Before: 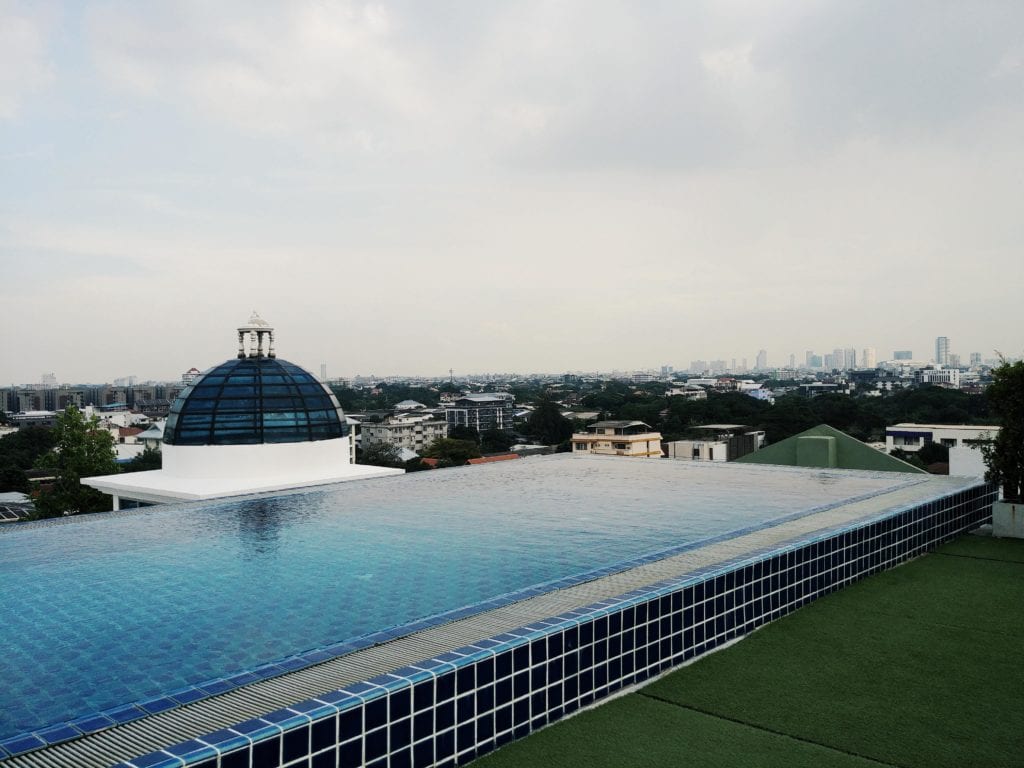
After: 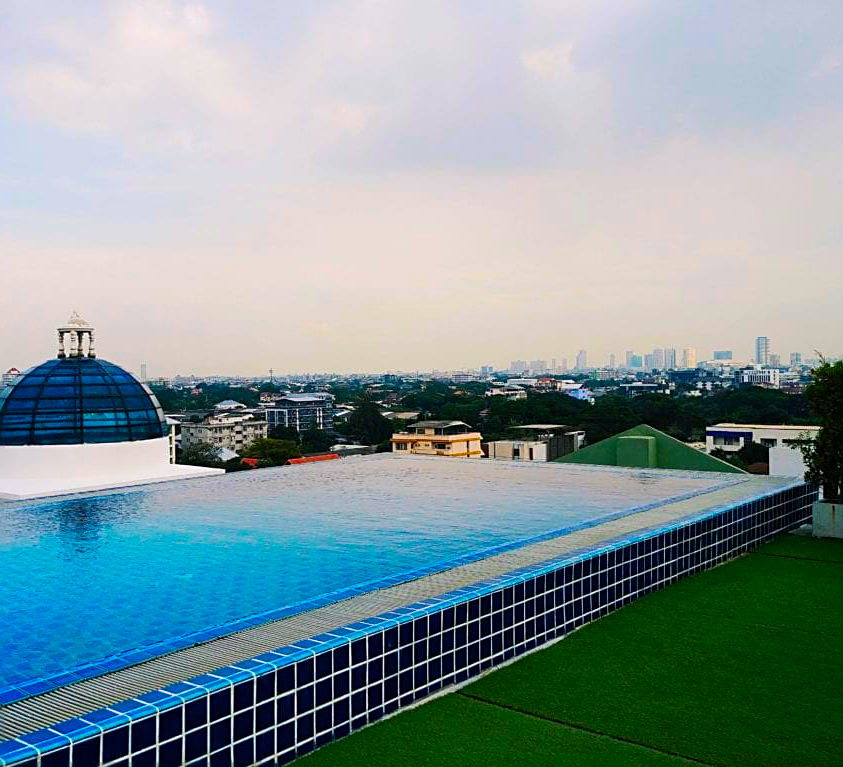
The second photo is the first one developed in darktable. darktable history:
color correction: highlights a* 1.59, highlights b* -1.7, saturation 2.48
crop: left 17.582%, bottom 0.031%
sharpen: on, module defaults
